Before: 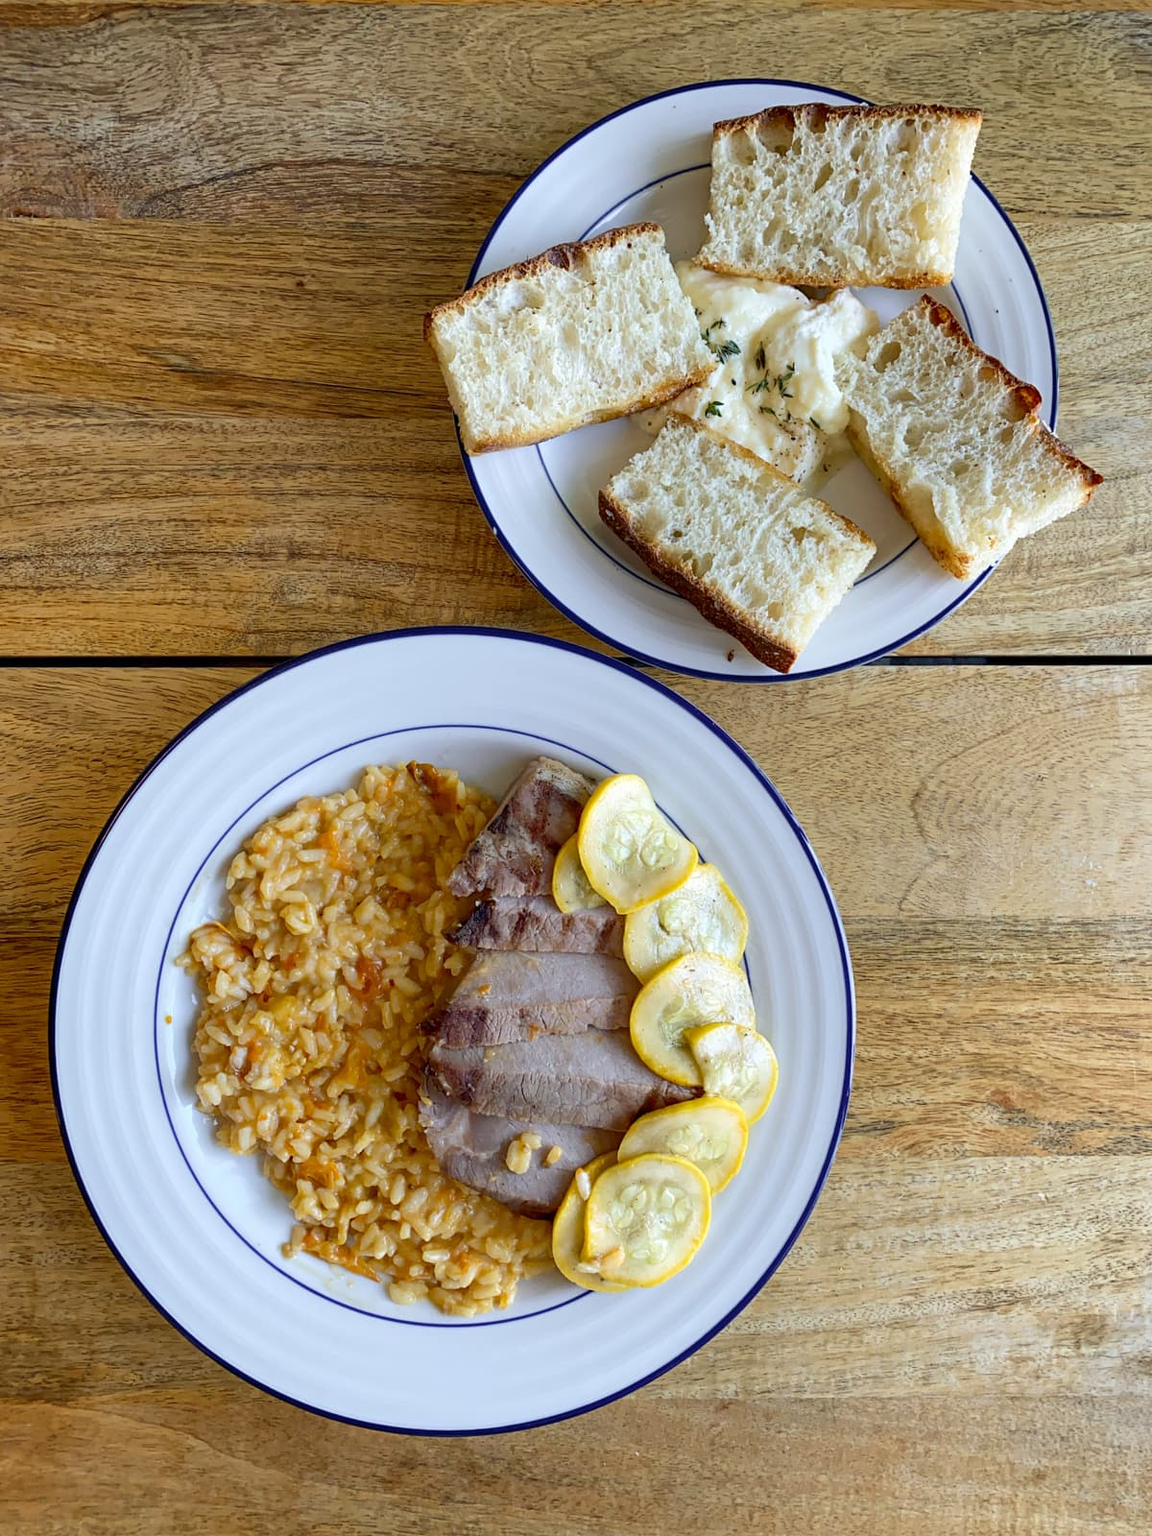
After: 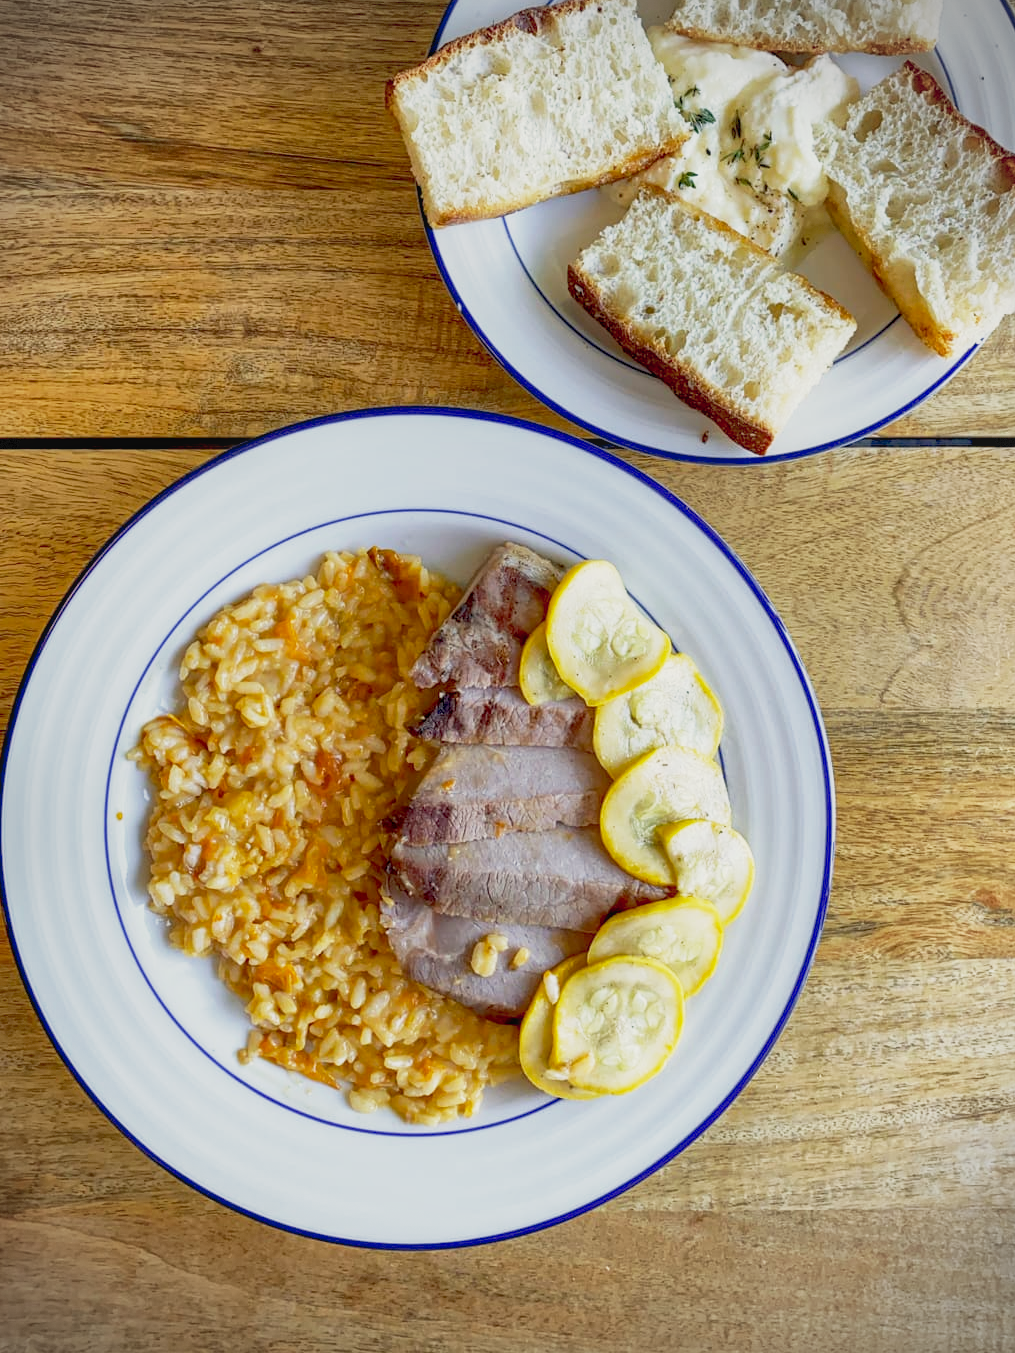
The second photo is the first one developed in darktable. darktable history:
local contrast: detail 110%
exposure: black level correction 0.004, exposure 0.015 EV, compensate exposure bias true, compensate highlight preservation false
color correction: highlights b* 3
crop and rotate: left 4.684%, top 15.413%, right 10.692%
vignetting: dithering 8-bit output, unbound false
base curve: curves: ch0 [(0, 0) (0.088, 0.125) (0.176, 0.251) (0.354, 0.501) (0.613, 0.749) (1, 0.877)], preserve colors none
shadows and highlights: on, module defaults
